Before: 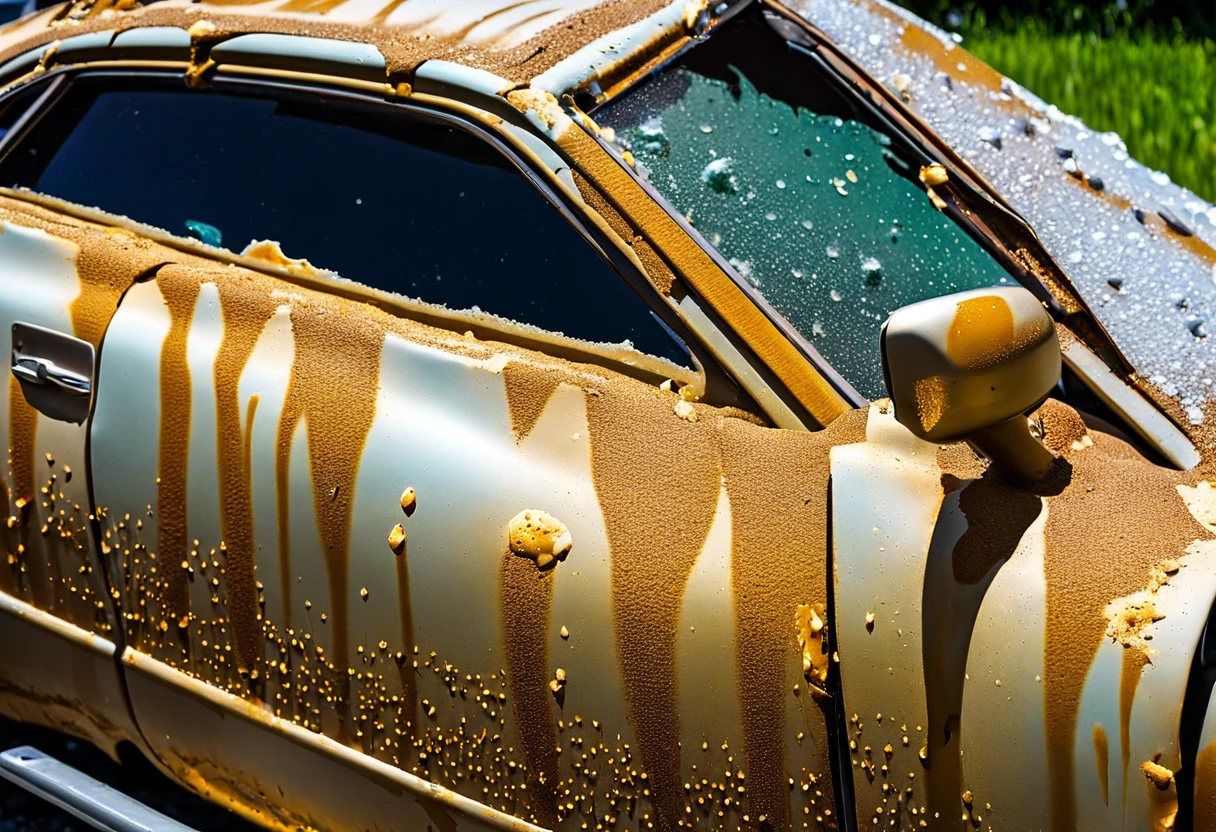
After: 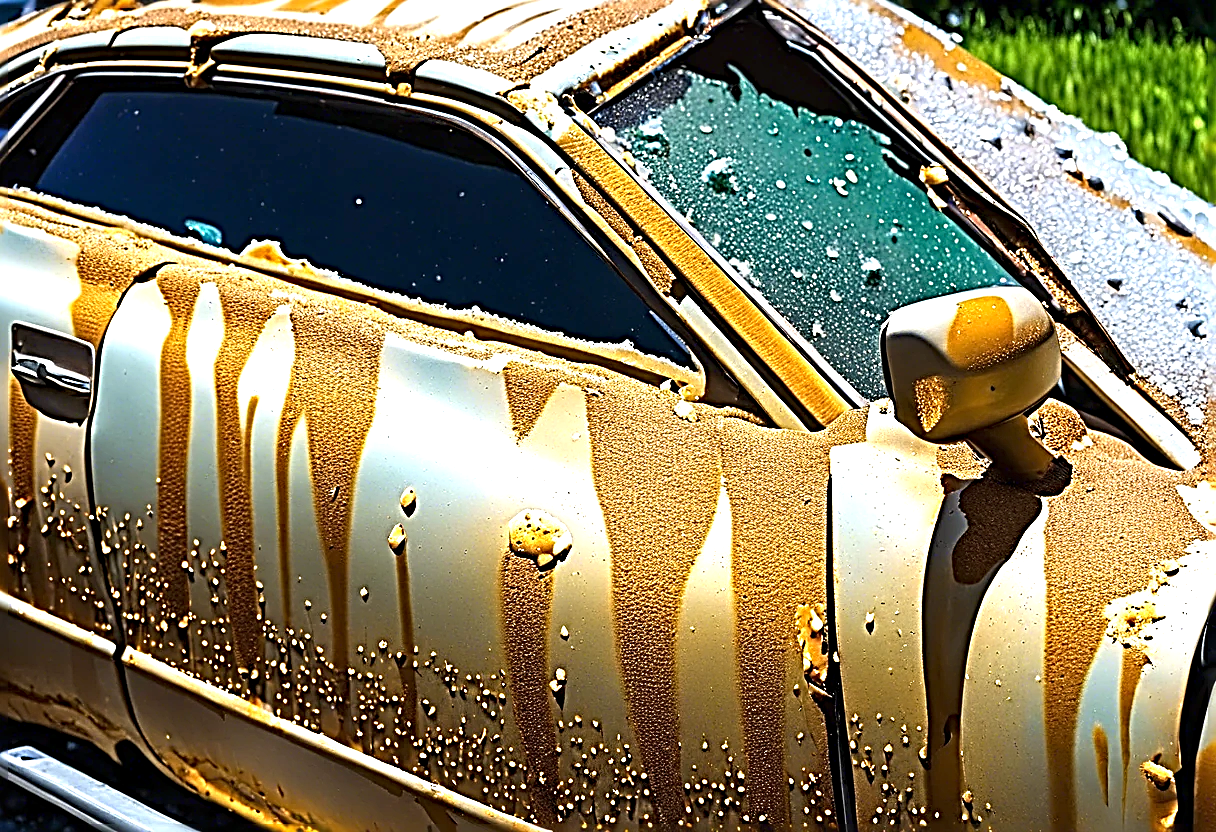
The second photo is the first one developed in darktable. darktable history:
exposure: exposure 0.748 EV, compensate highlight preservation false
sharpen: radius 3.194, amount 1.719
